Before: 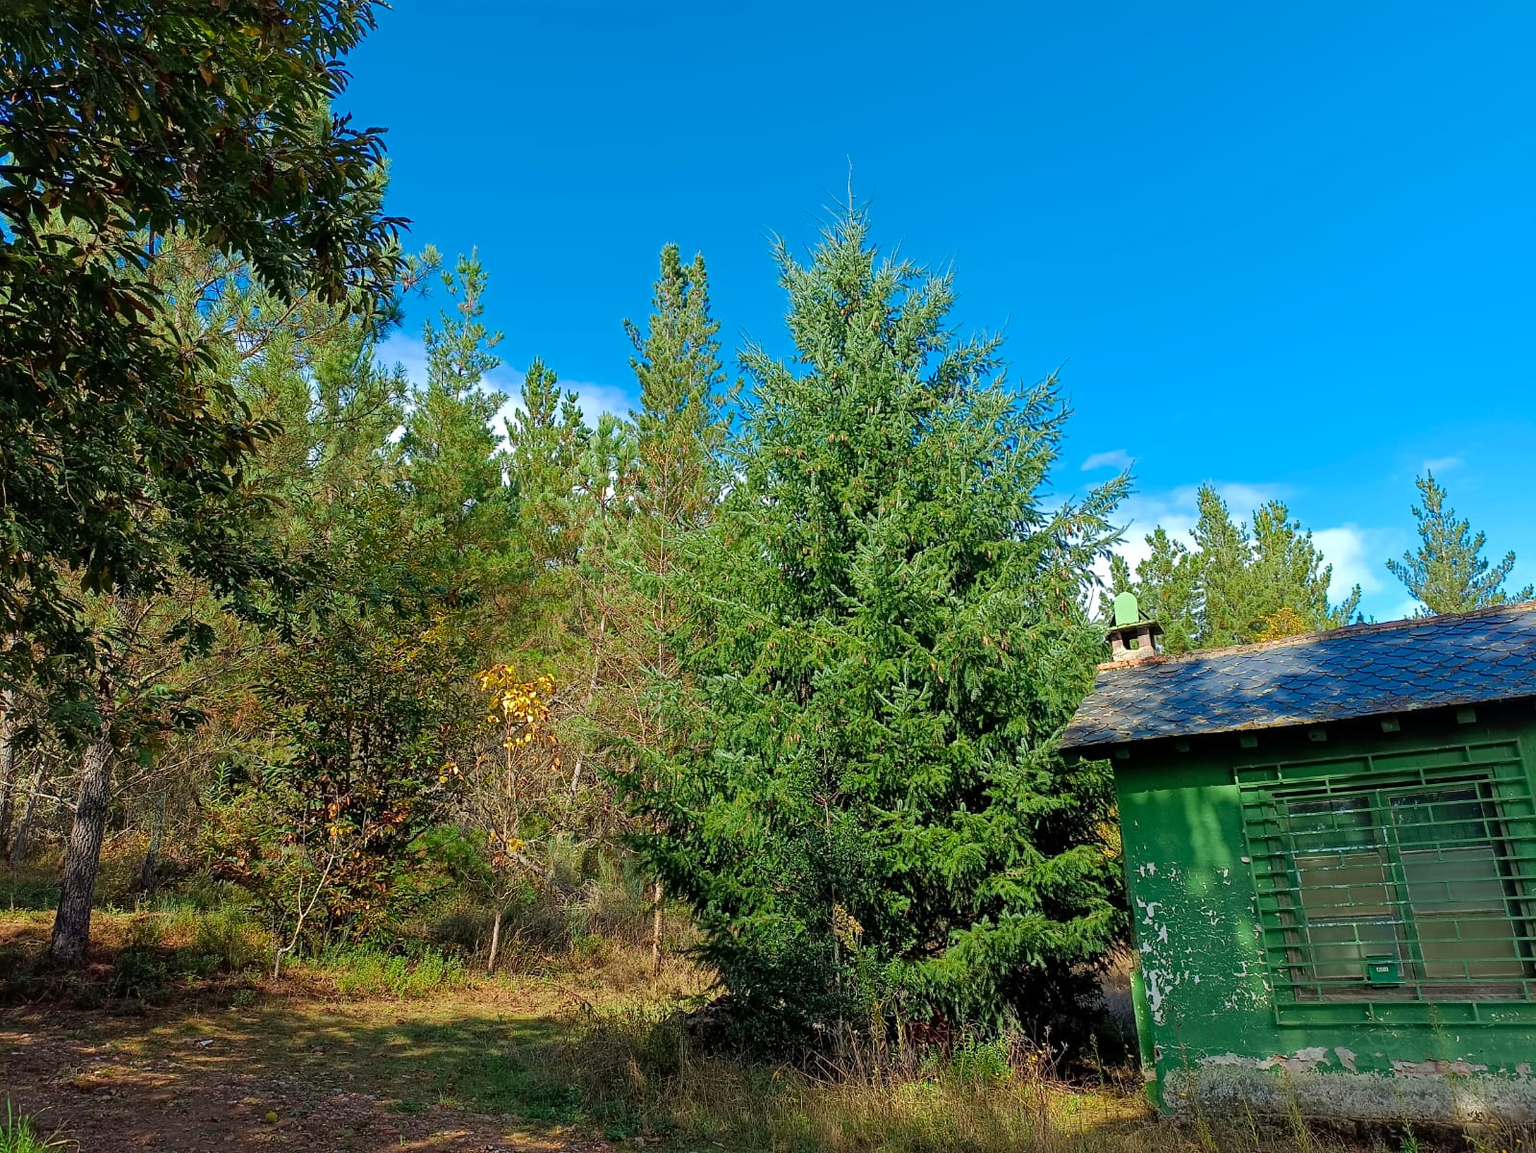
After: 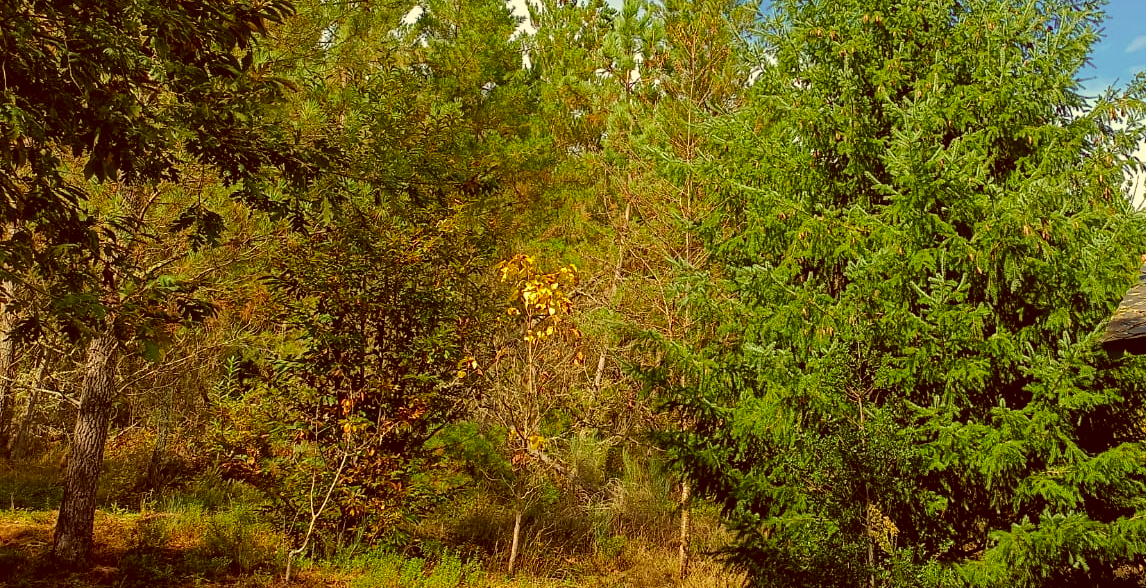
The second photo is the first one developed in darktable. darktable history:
crop: top 36.446%, right 28.282%, bottom 14.487%
color correction: highlights a* 1.19, highlights b* 24.44, shadows a* 15.24, shadows b* 24.81
